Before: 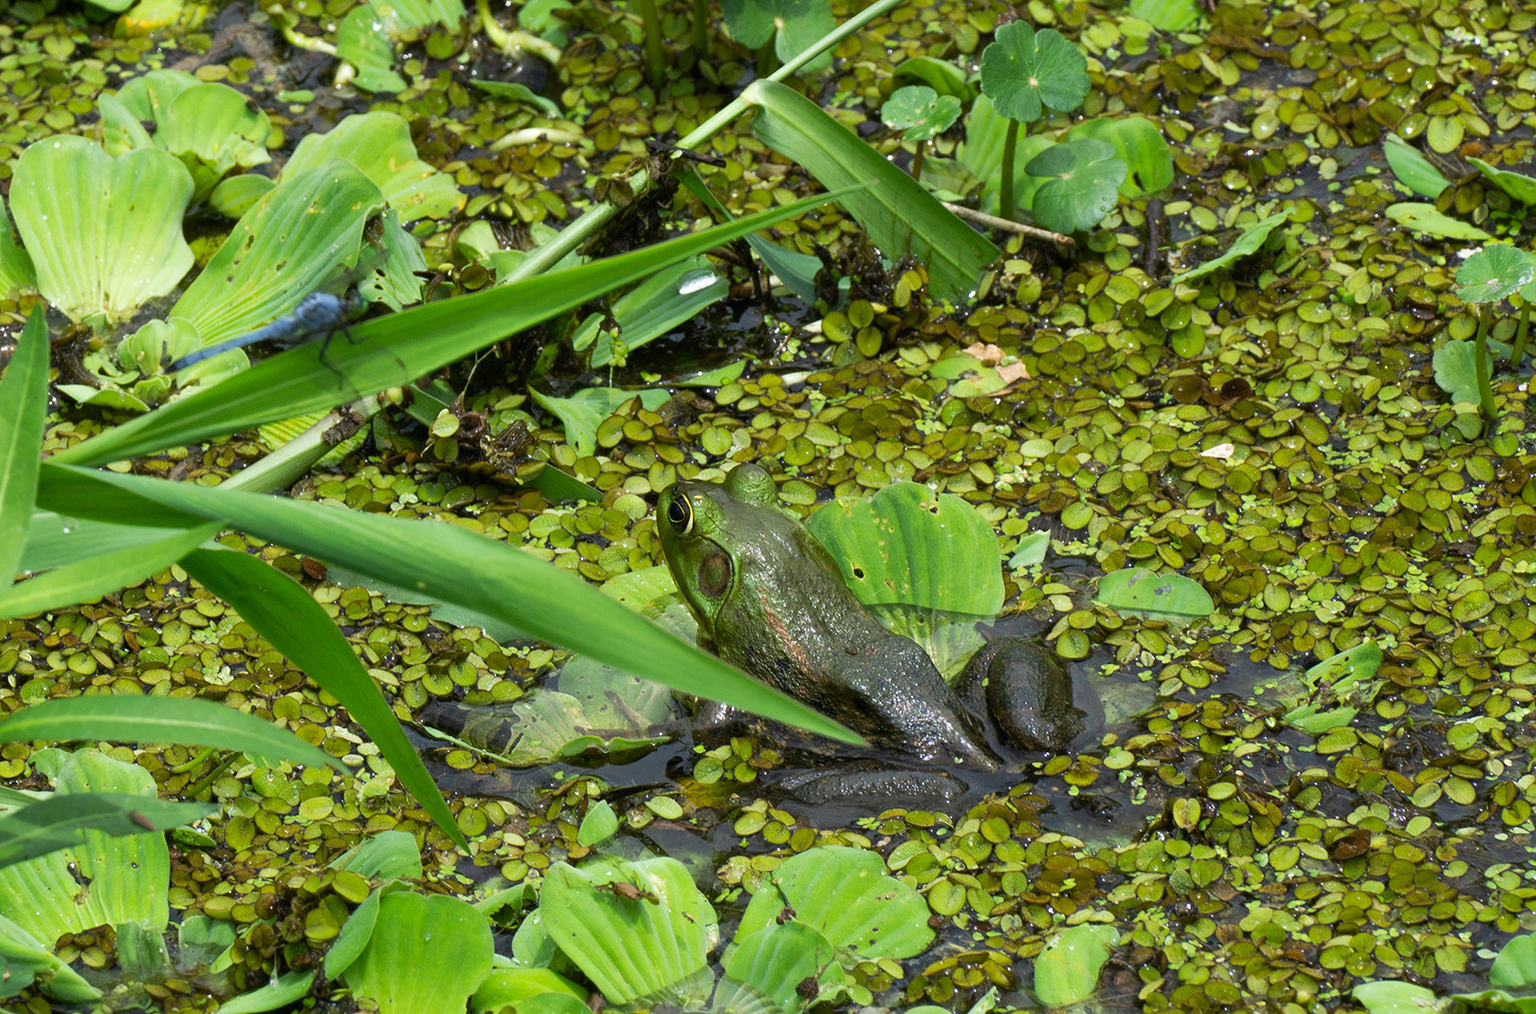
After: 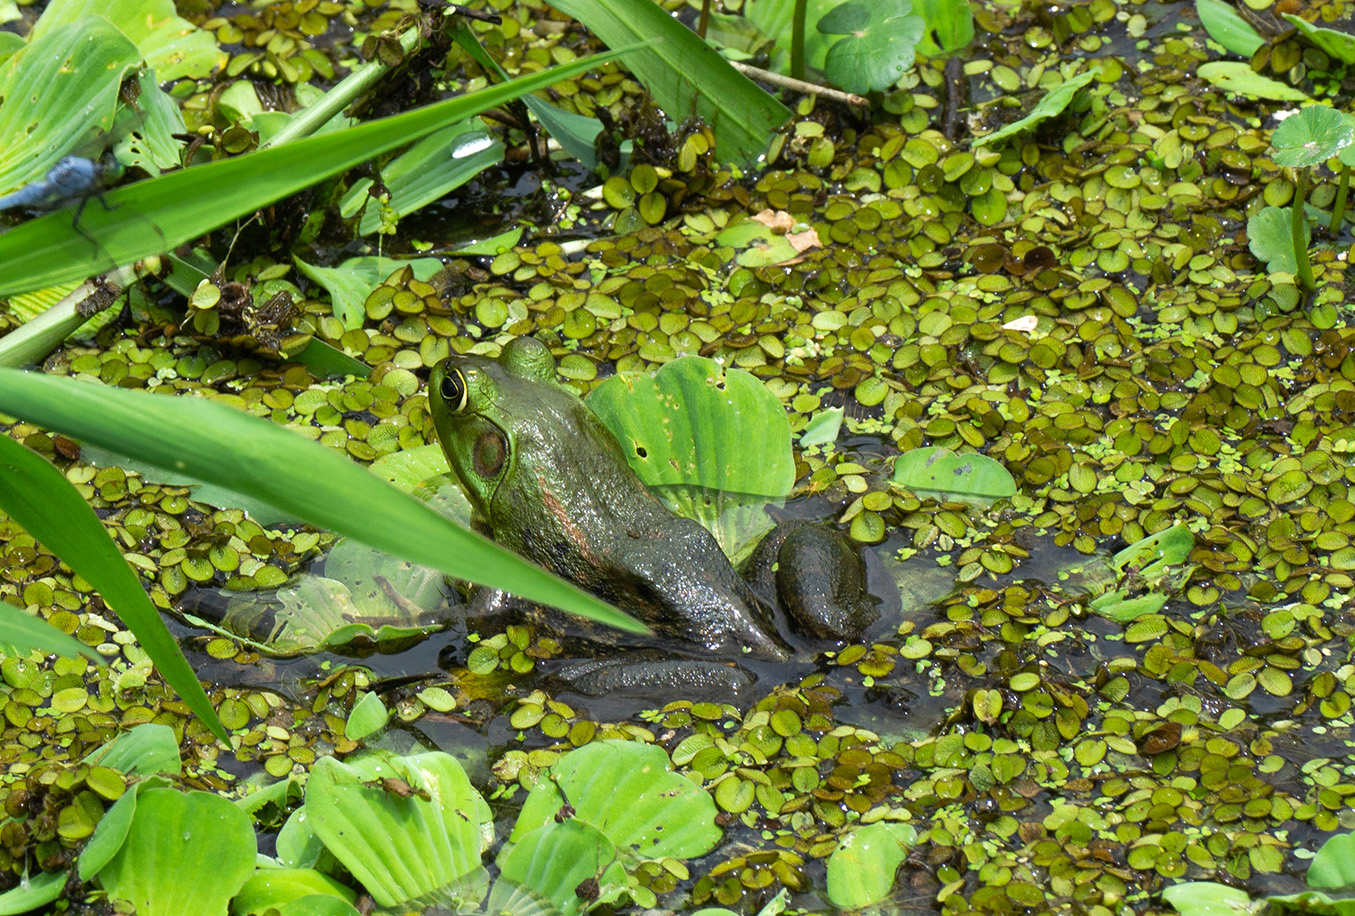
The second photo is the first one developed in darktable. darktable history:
crop: left 16.315%, top 14.246%
exposure: exposure 0.2 EV, compensate highlight preservation false
